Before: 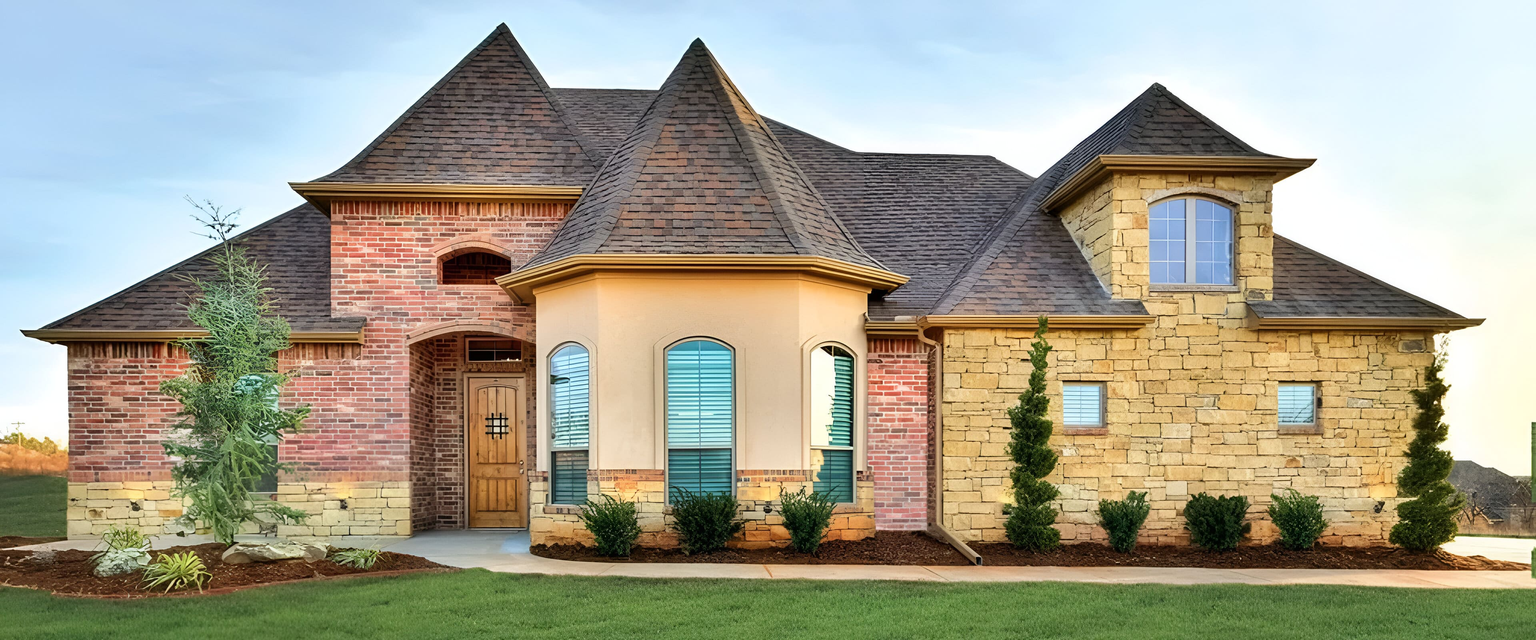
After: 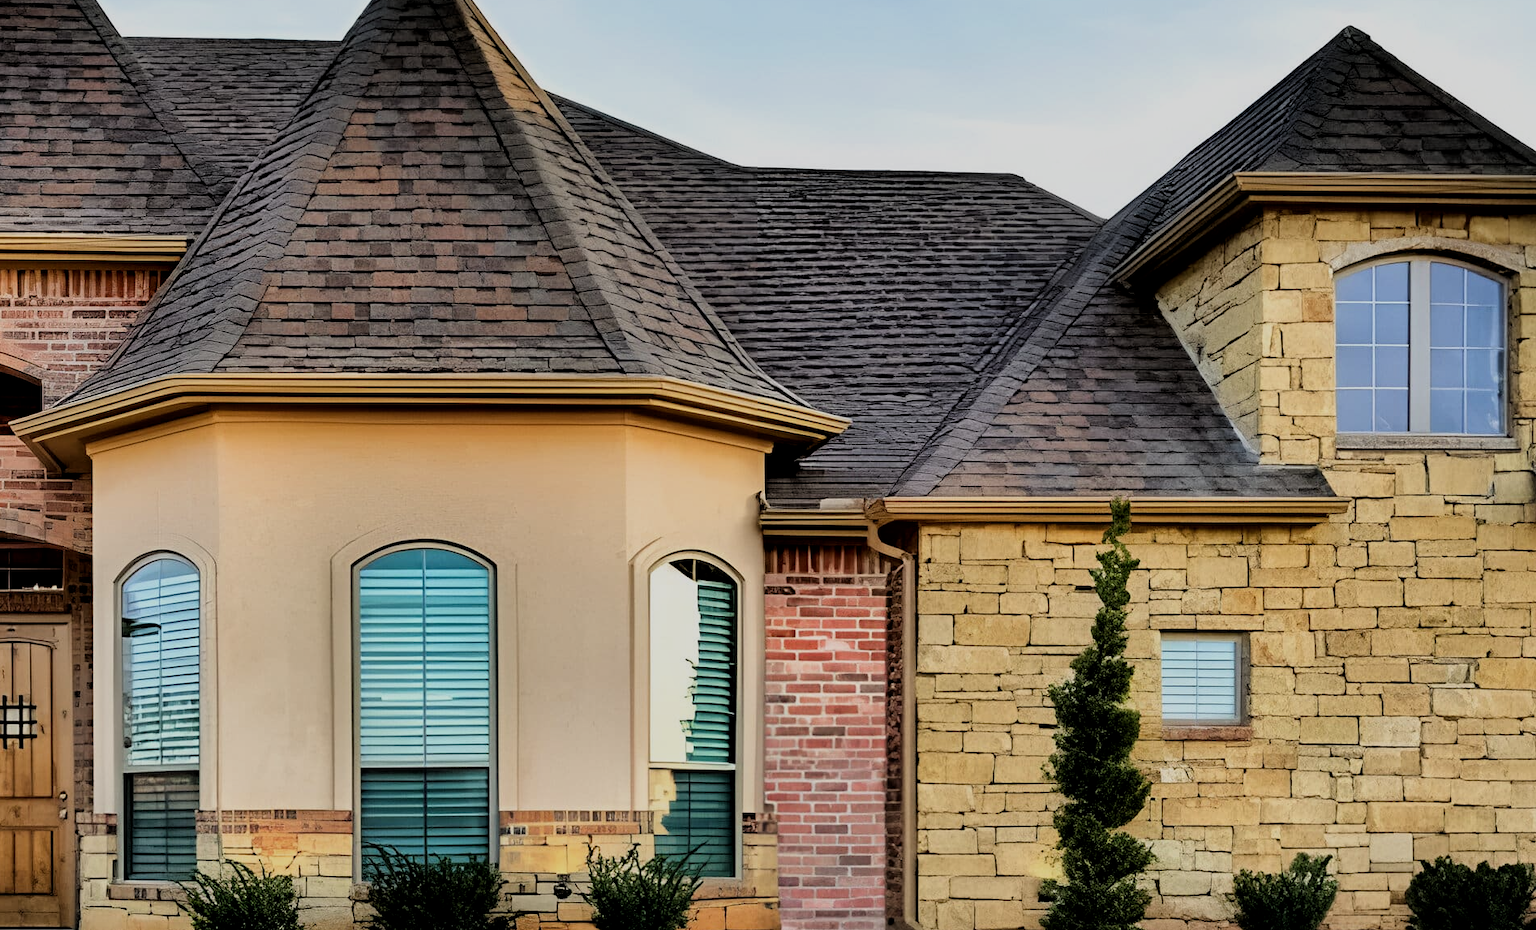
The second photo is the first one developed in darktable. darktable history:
crop: left 31.946%, top 10.948%, right 18.707%, bottom 17.345%
filmic rgb: black relative exposure -5.13 EV, white relative exposure 3.19 EV, hardness 3.44, contrast 1.191, highlights saturation mix -30.03%, iterations of high-quality reconstruction 0
local contrast: mode bilateral grid, contrast 20, coarseness 50, detail 119%, midtone range 0.2
exposure: exposure -0.582 EV, compensate highlight preservation false
